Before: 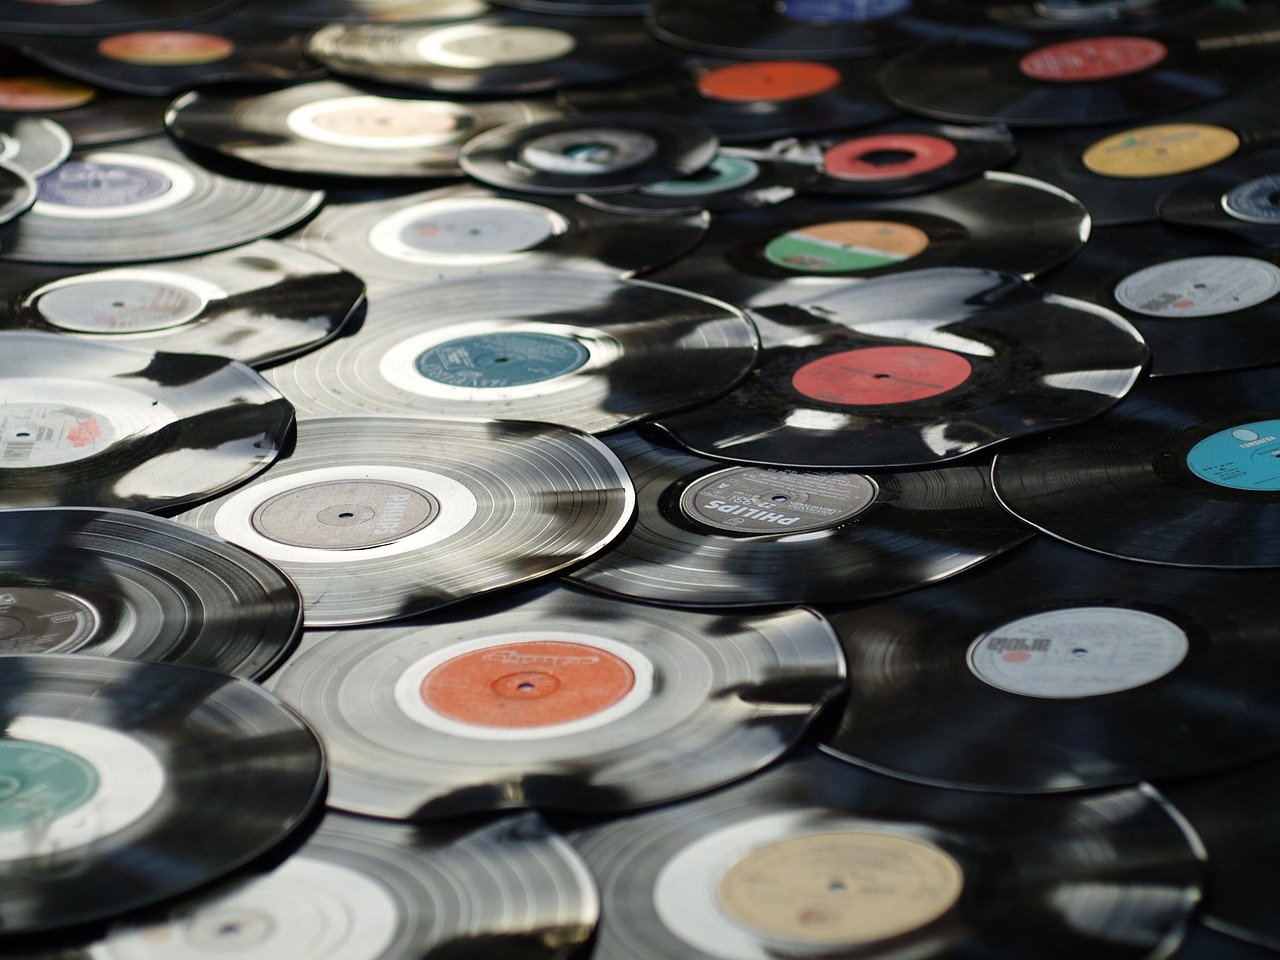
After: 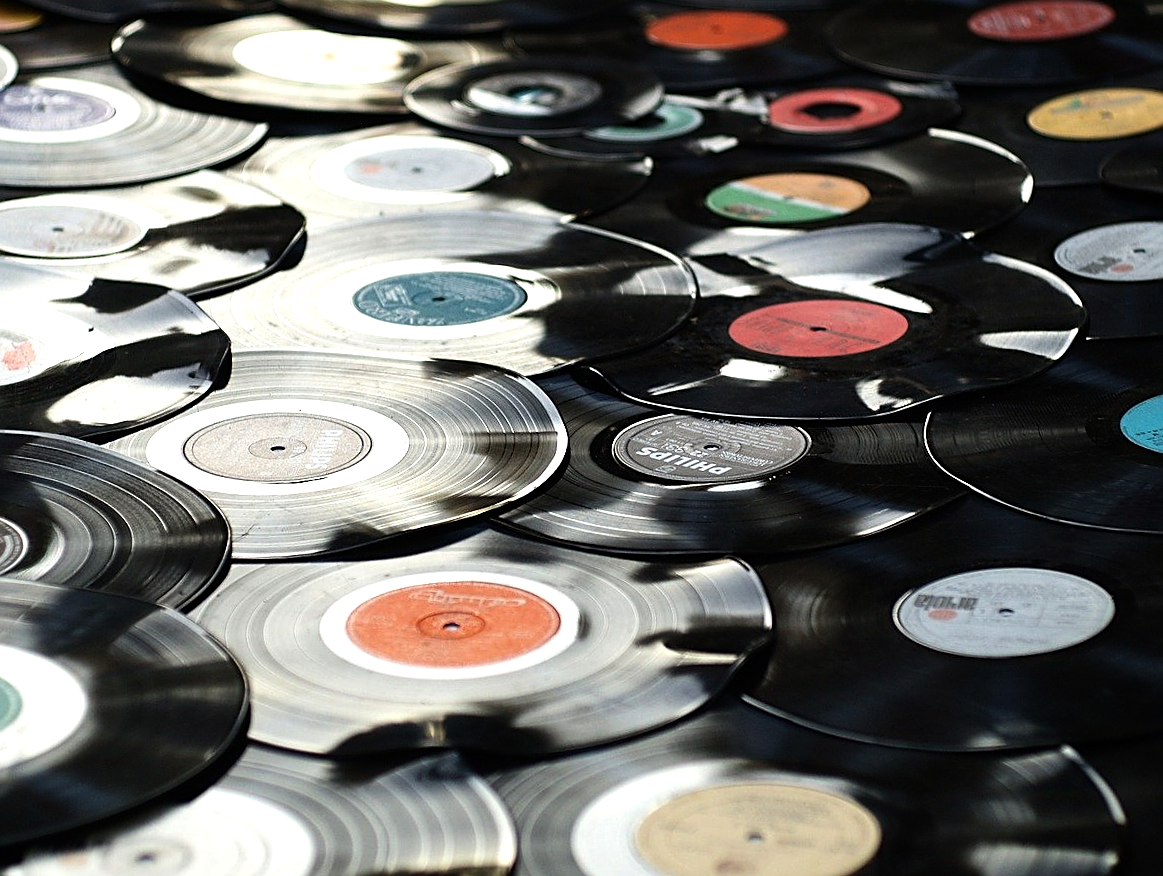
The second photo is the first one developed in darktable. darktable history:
tone equalizer: -8 EV -0.712 EV, -7 EV -0.722 EV, -6 EV -0.575 EV, -5 EV -0.378 EV, -3 EV 0.405 EV, -2 EV 0.6 EV, -1 EV 0.698 EV, +0 EV 0.741 EV, edges refinement/feathering 500, mask exposure compensation -1.57 EV, preserve details no
crop and rotate: angle -2.1°, left 3.101%, top 3.753%, right 1.627%, bottom 0.515%
sharpen: amount 0.492
